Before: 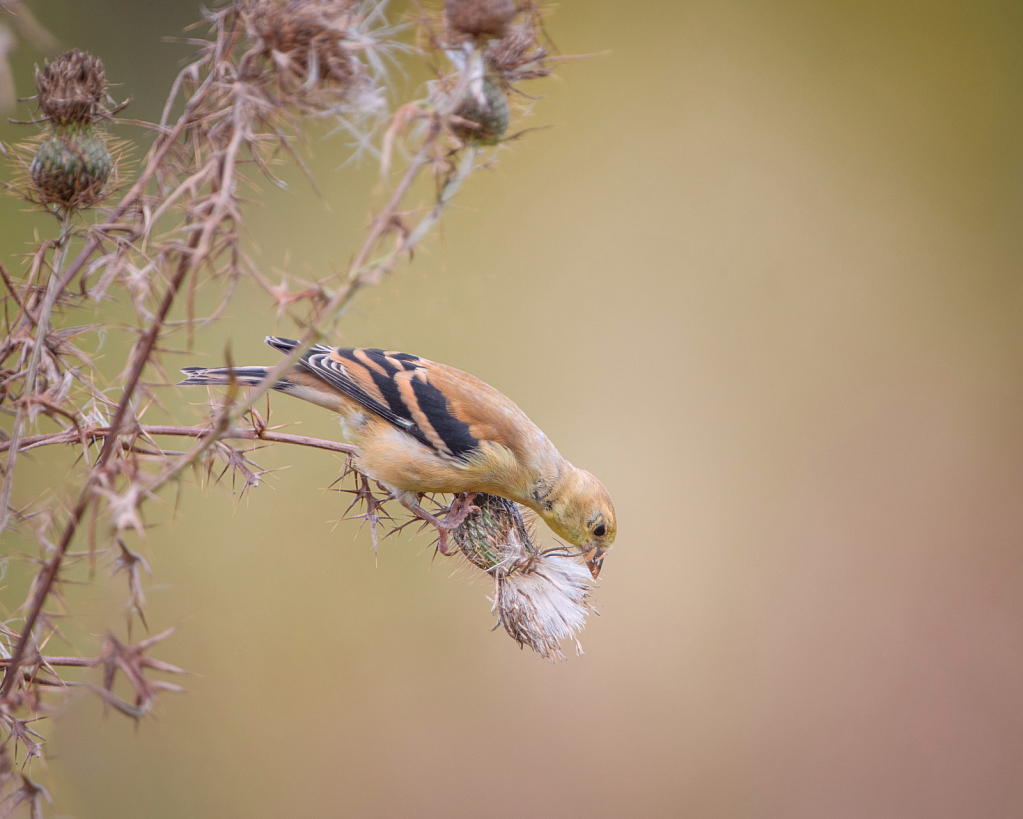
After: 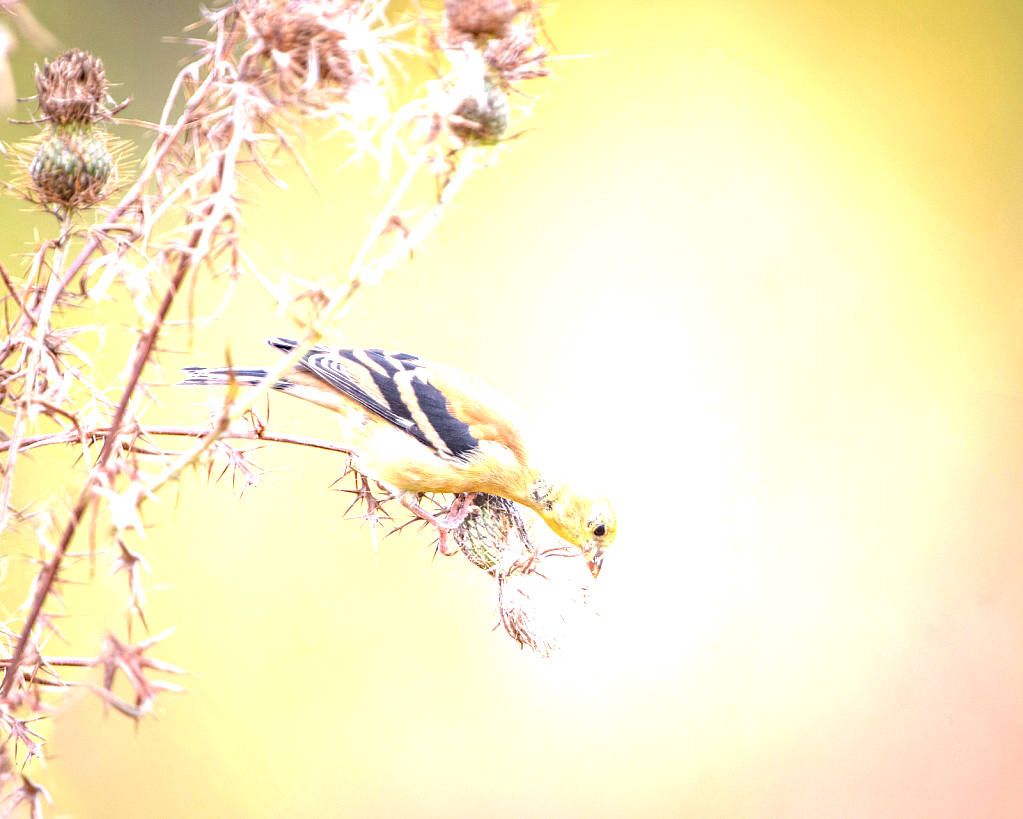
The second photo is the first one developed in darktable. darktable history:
tone equalizer: edges refinement/feathering 500, mask exposure compensation -1.57 EV, preserve details no
haze removal: compatibility mode true, adaptive false
exposure: black level correction 0, exposure 1.917 EV, compensate exposure bias true, compensate highlight preservation false
